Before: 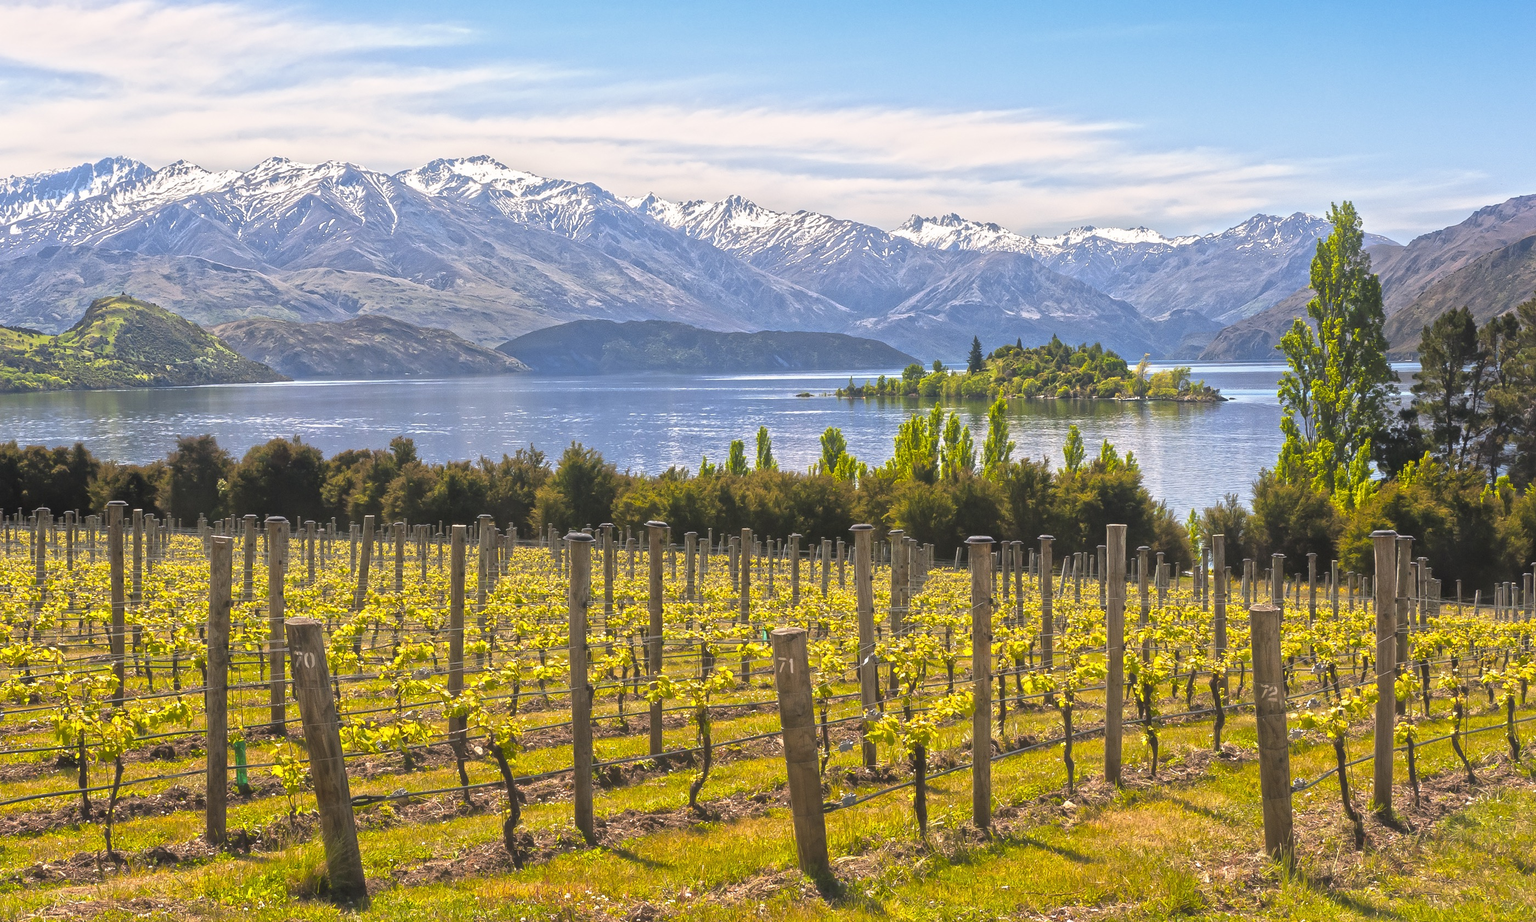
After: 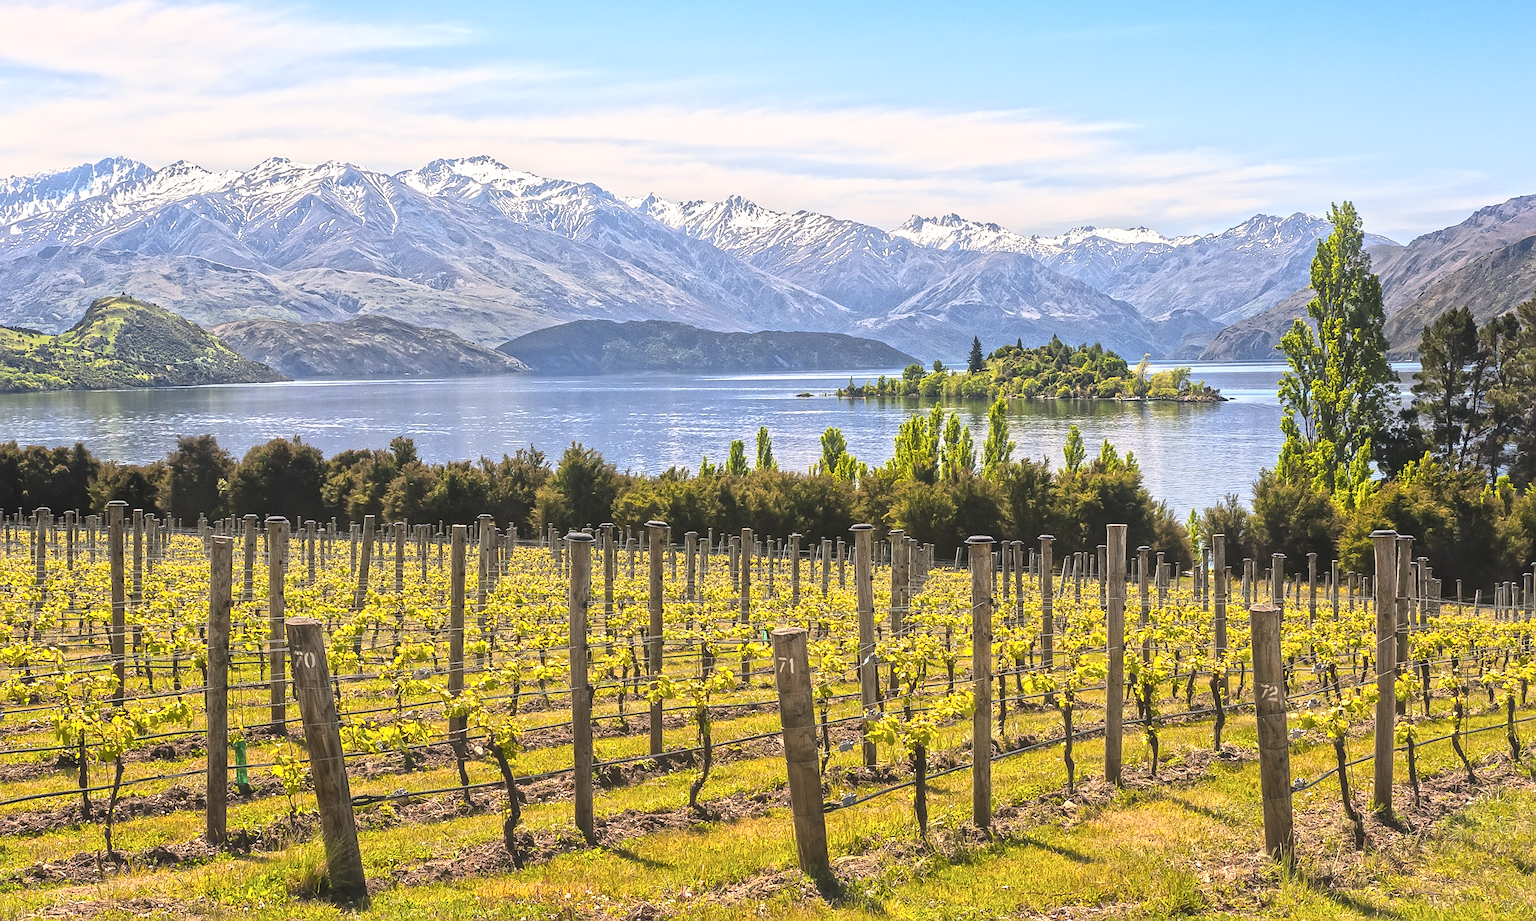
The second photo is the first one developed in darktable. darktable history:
contrast brightness saturation: contrast 0.243, brightness 0.088
local contrast: detail 109%
sharpen: on, module defaults
